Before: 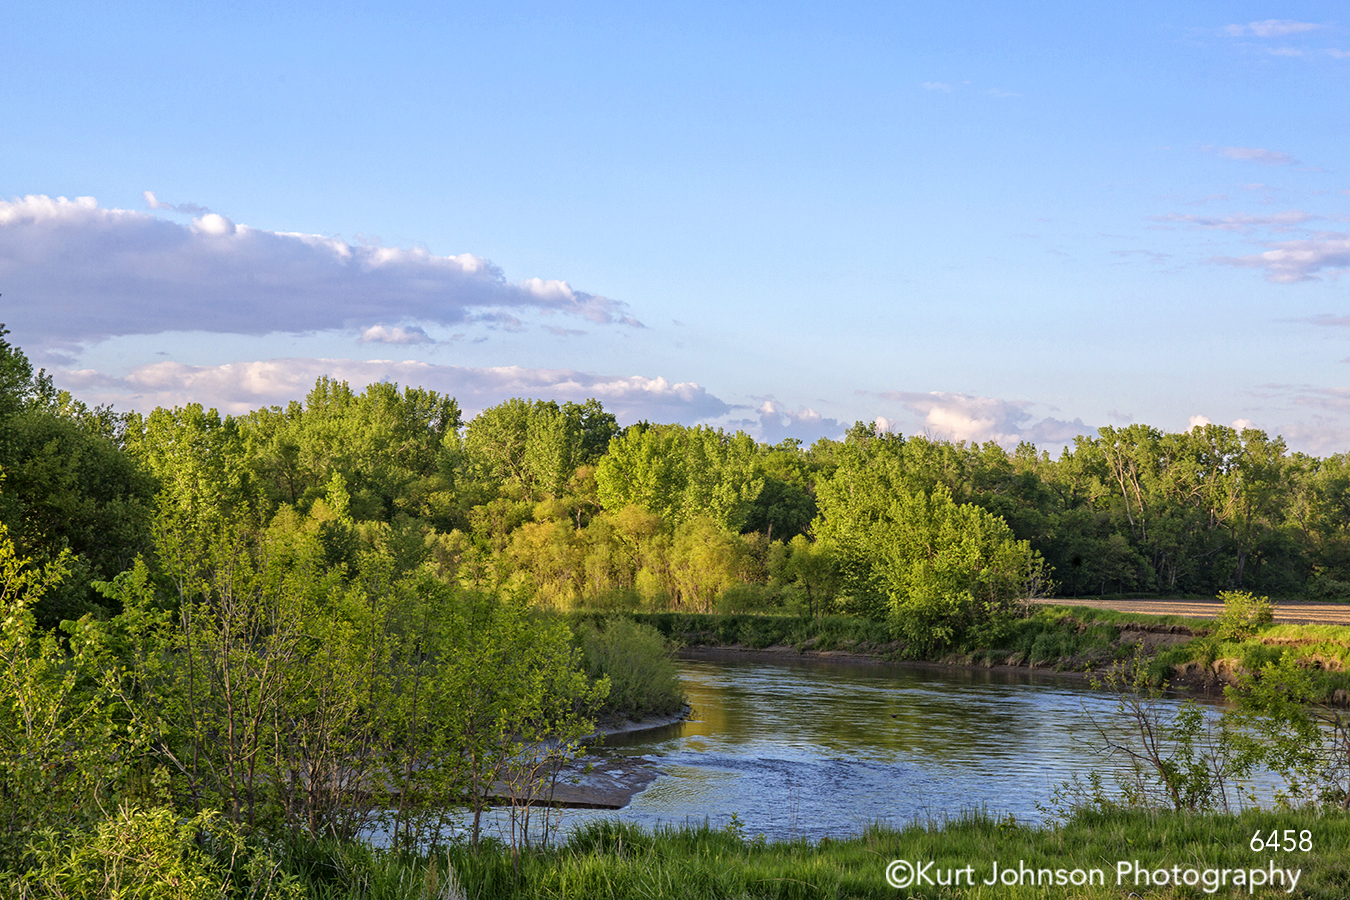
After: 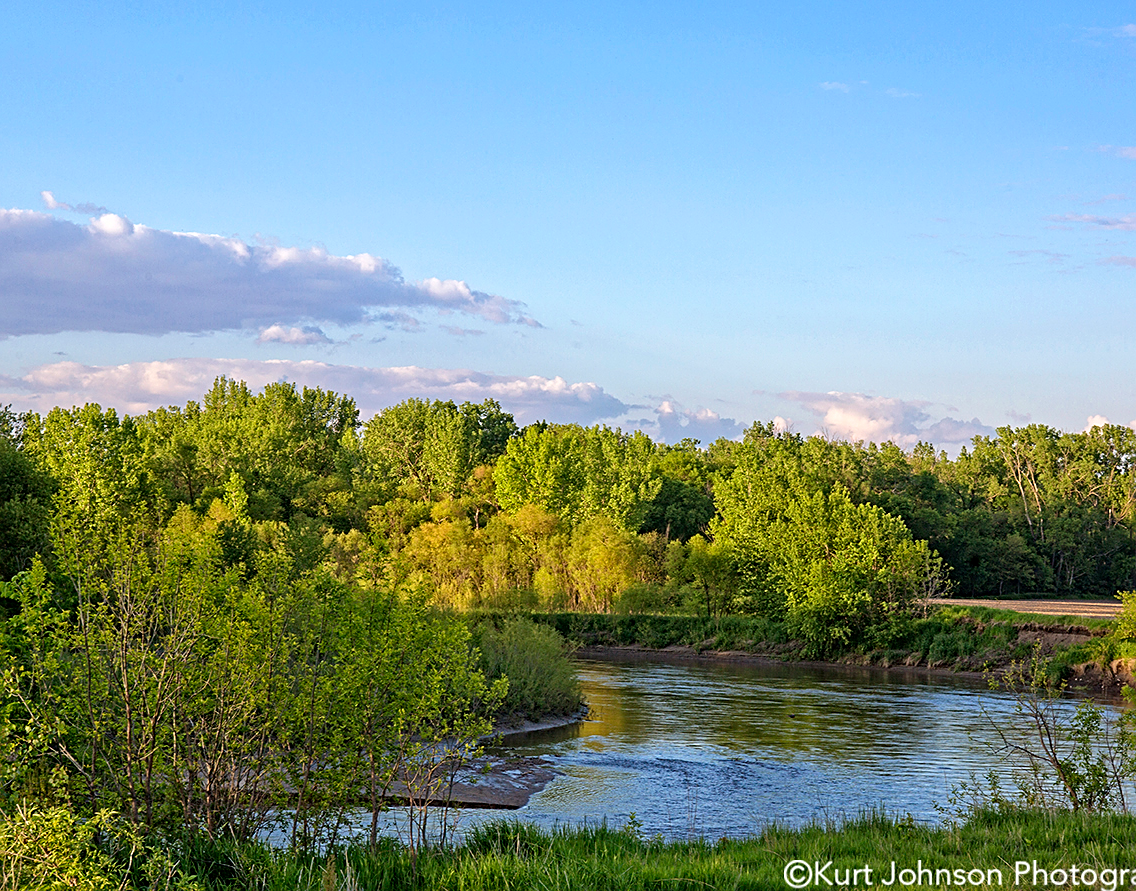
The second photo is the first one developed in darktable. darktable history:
sharpen: on, module defaults
crop: left 7.598%, right 7.873%
